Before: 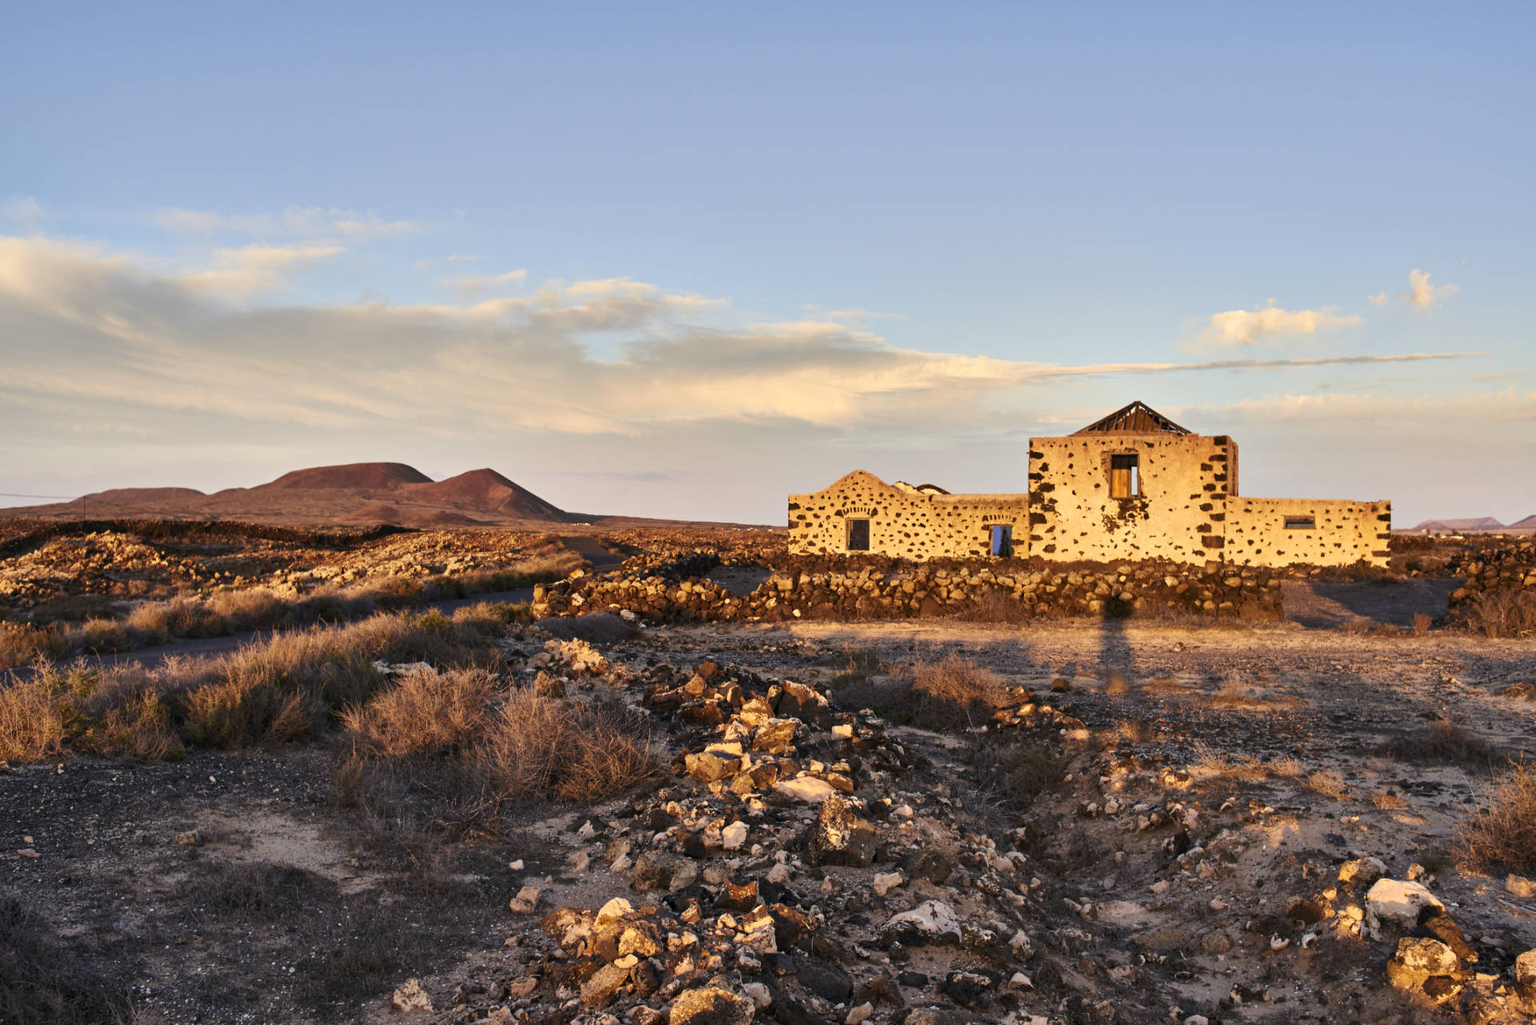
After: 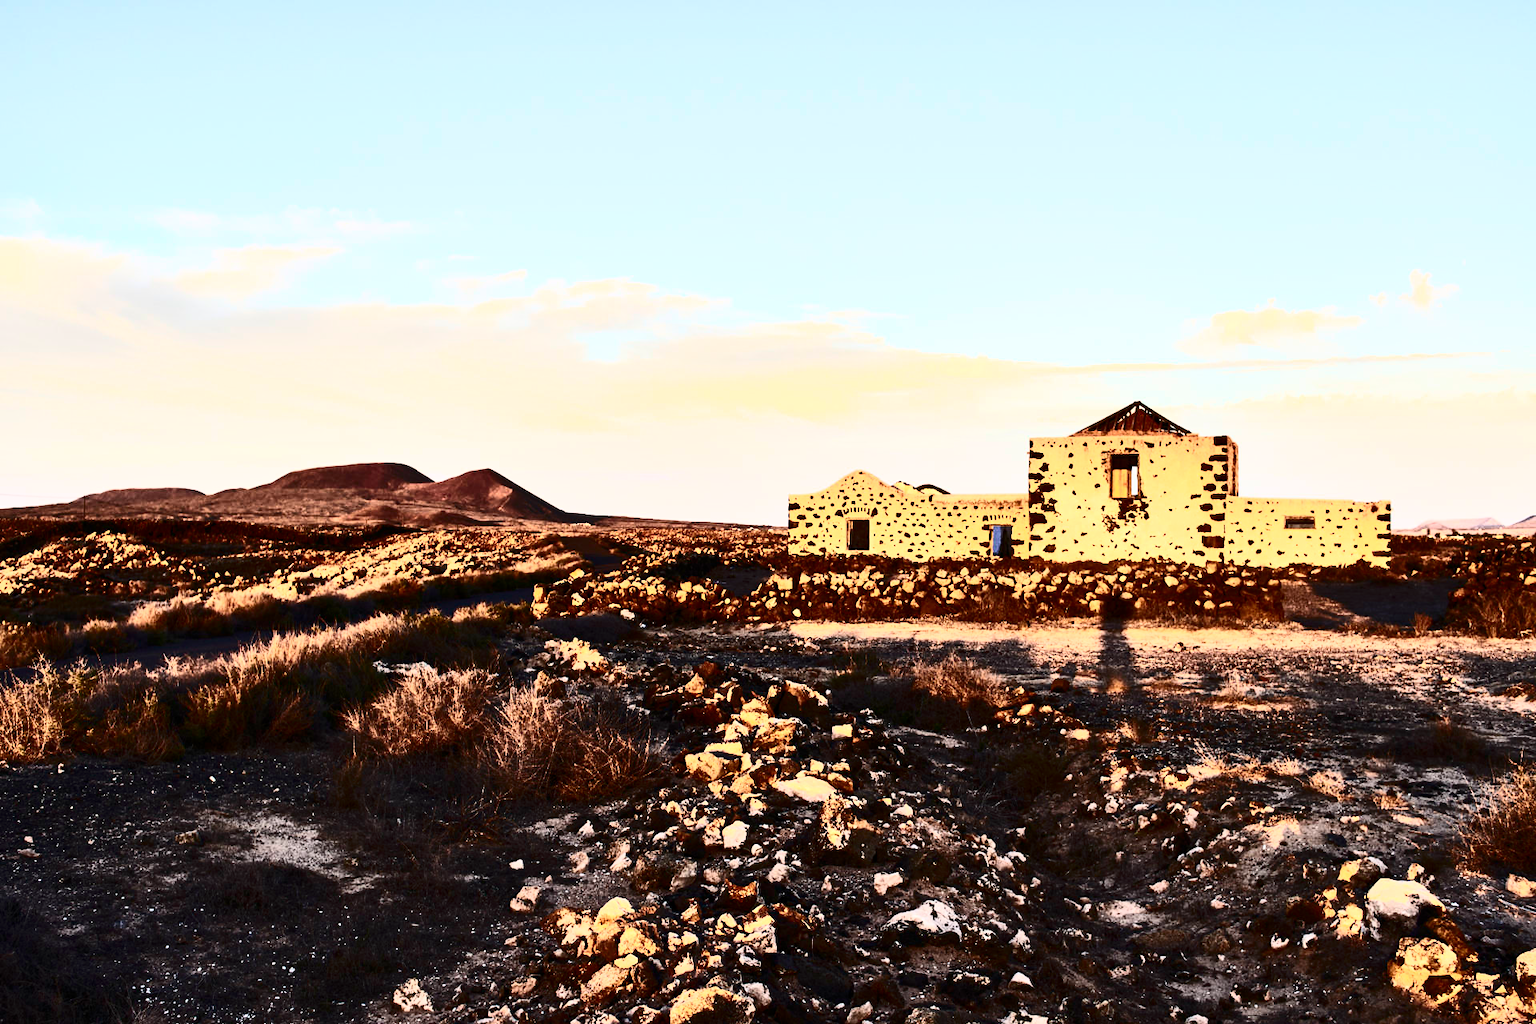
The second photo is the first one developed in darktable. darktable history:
contrast brightness saturation: contrast 0.931, brightness 0.198
levels: mode automatic, levels [0, 0.618, 1]
